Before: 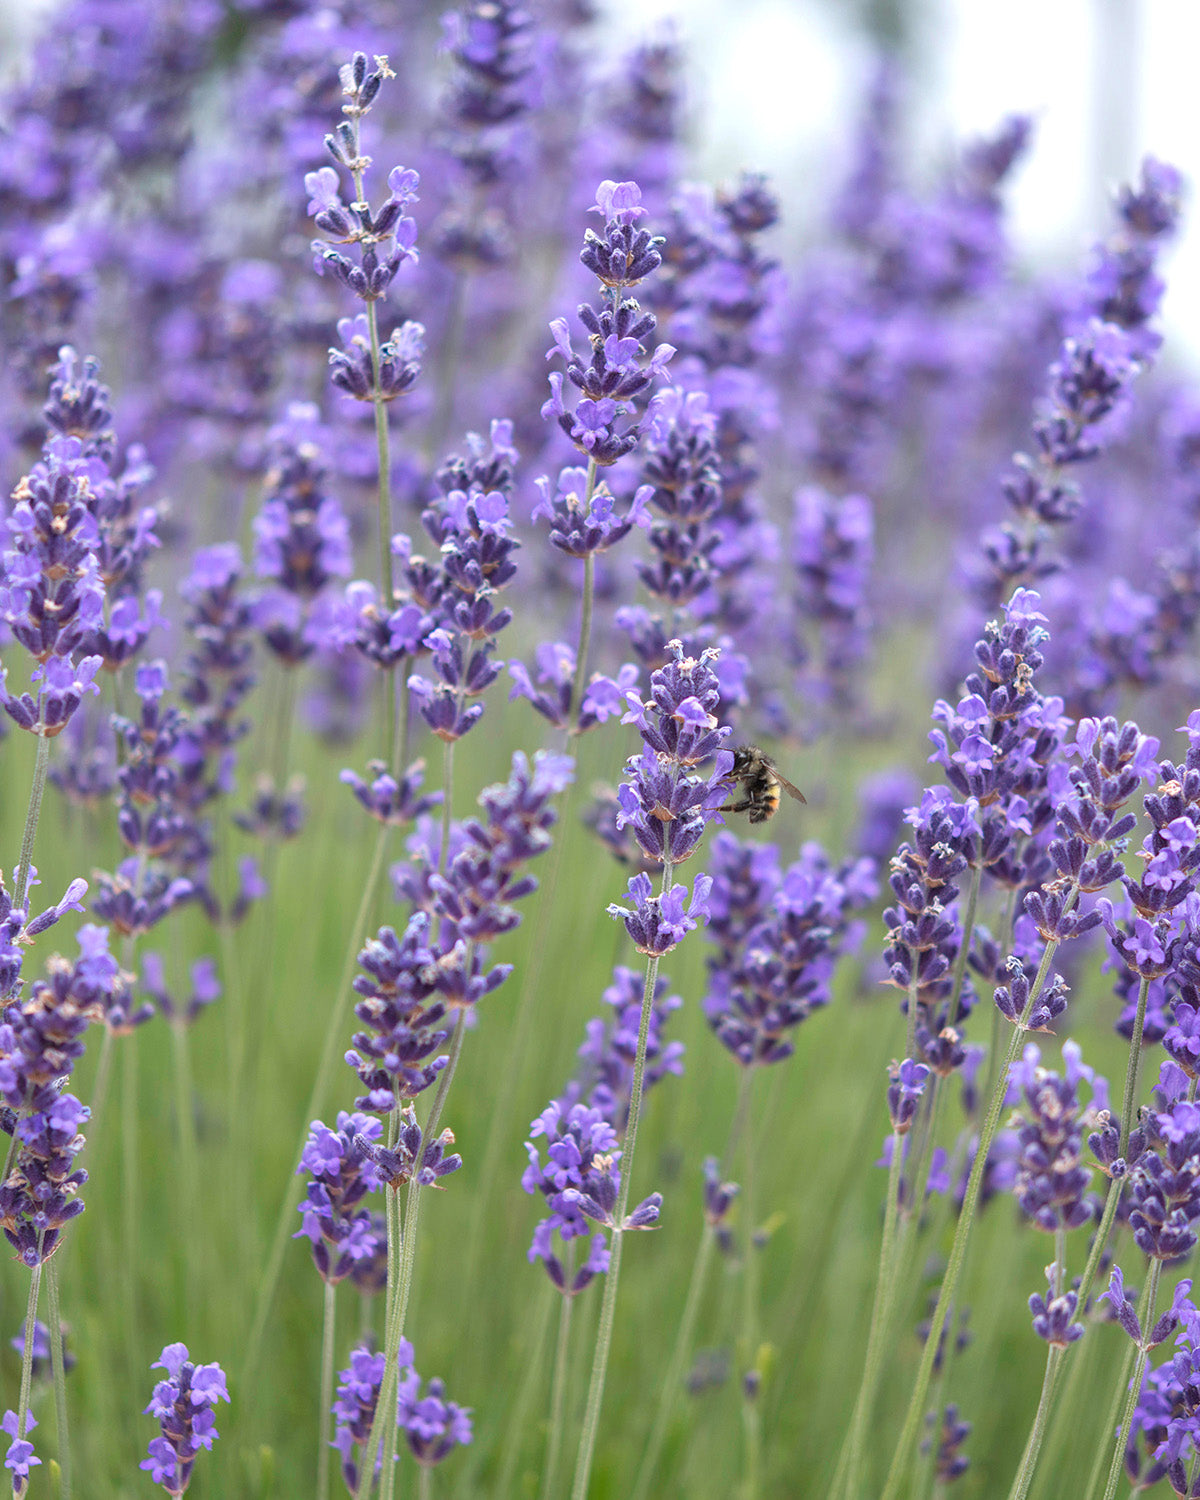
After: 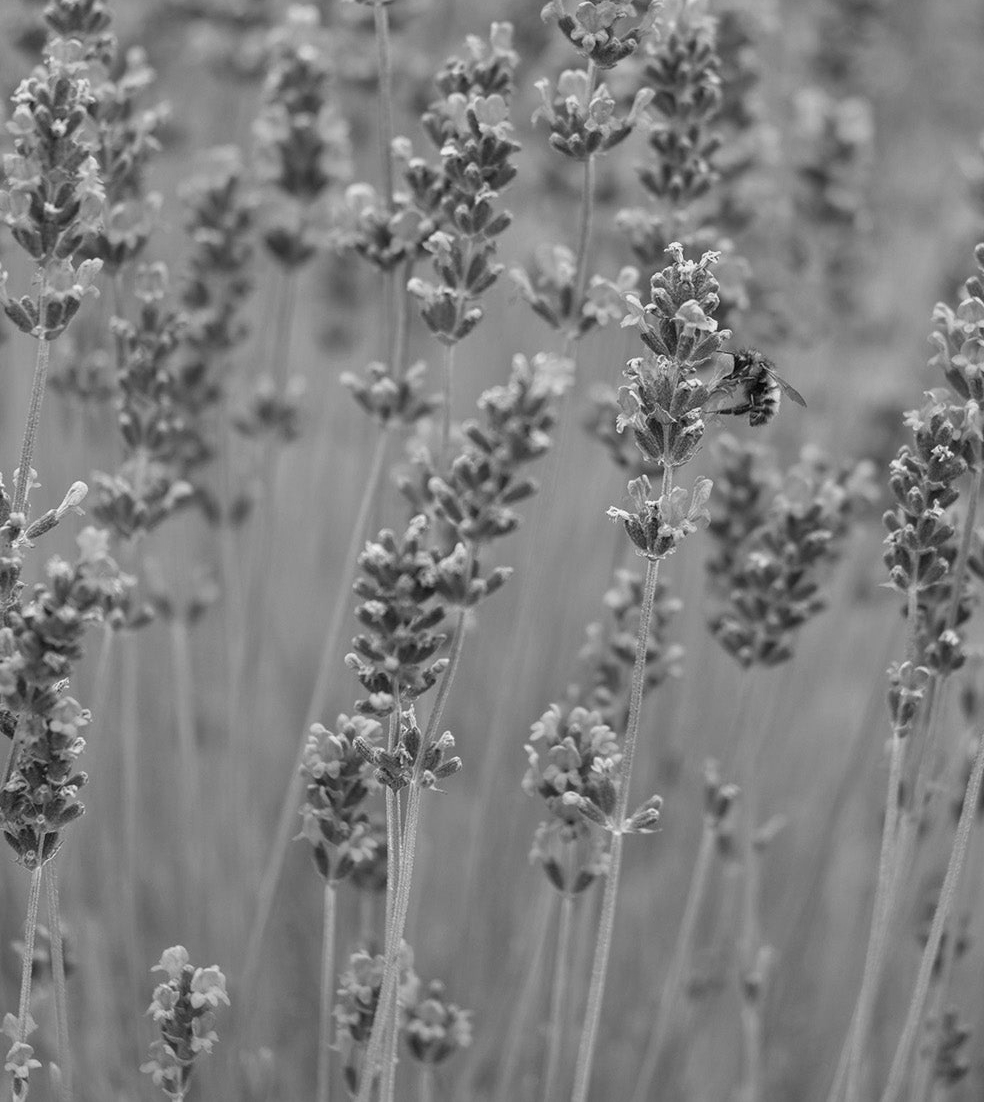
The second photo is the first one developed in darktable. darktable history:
white balance: red 0.766, blue 1.537
monochrome: a 32, b 64, size 2.3
crop: top 26.531%, right 17.959%
